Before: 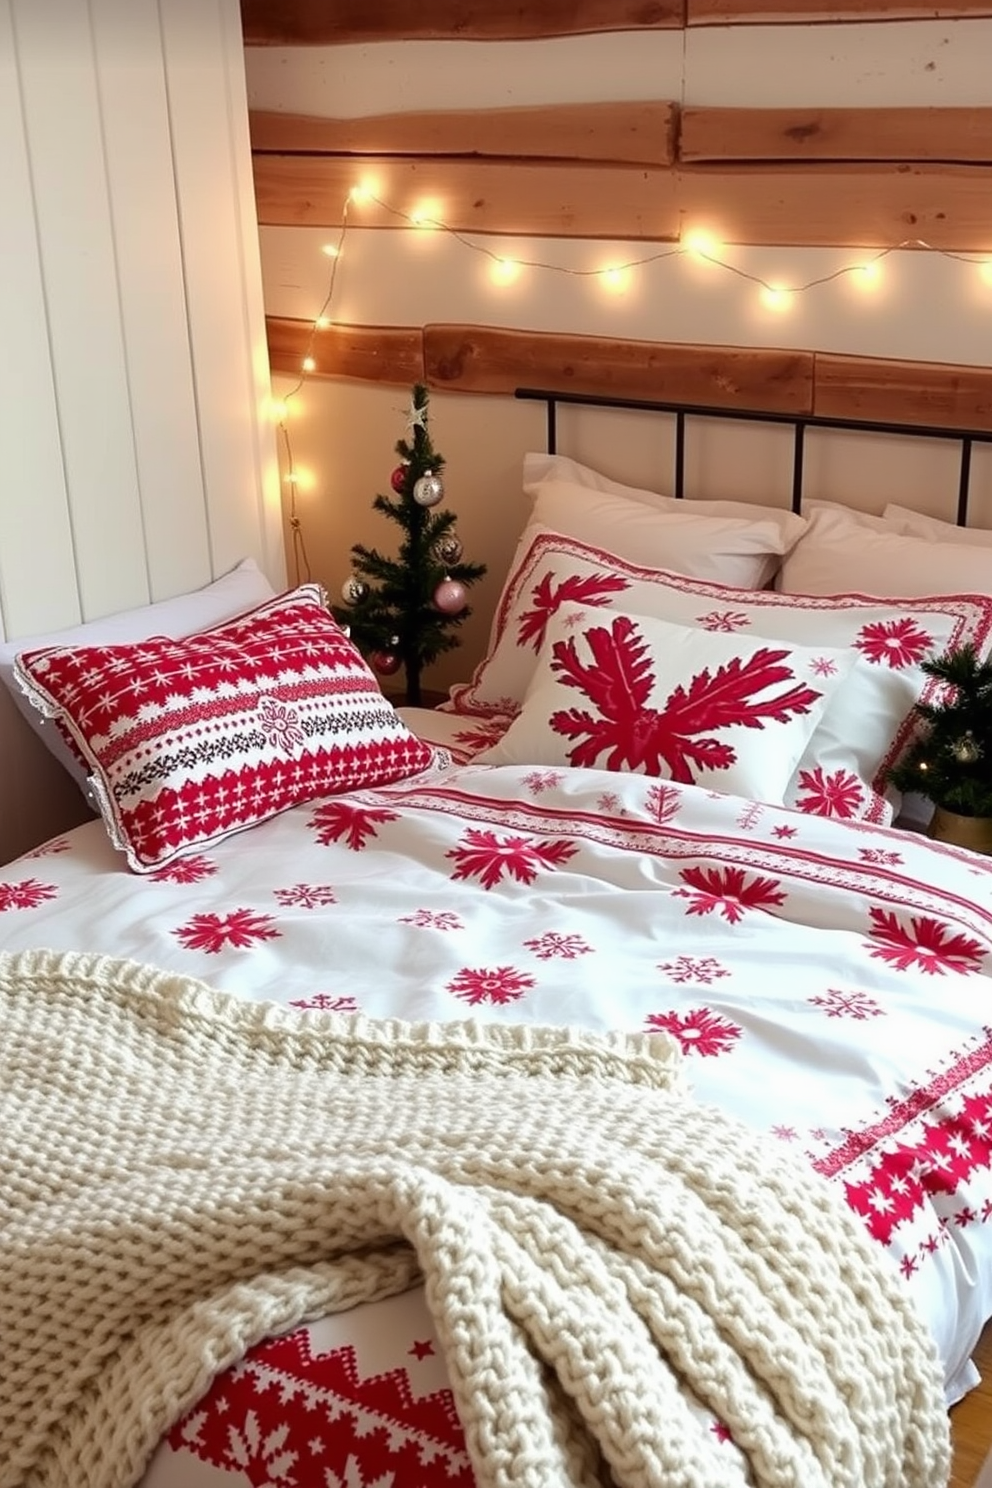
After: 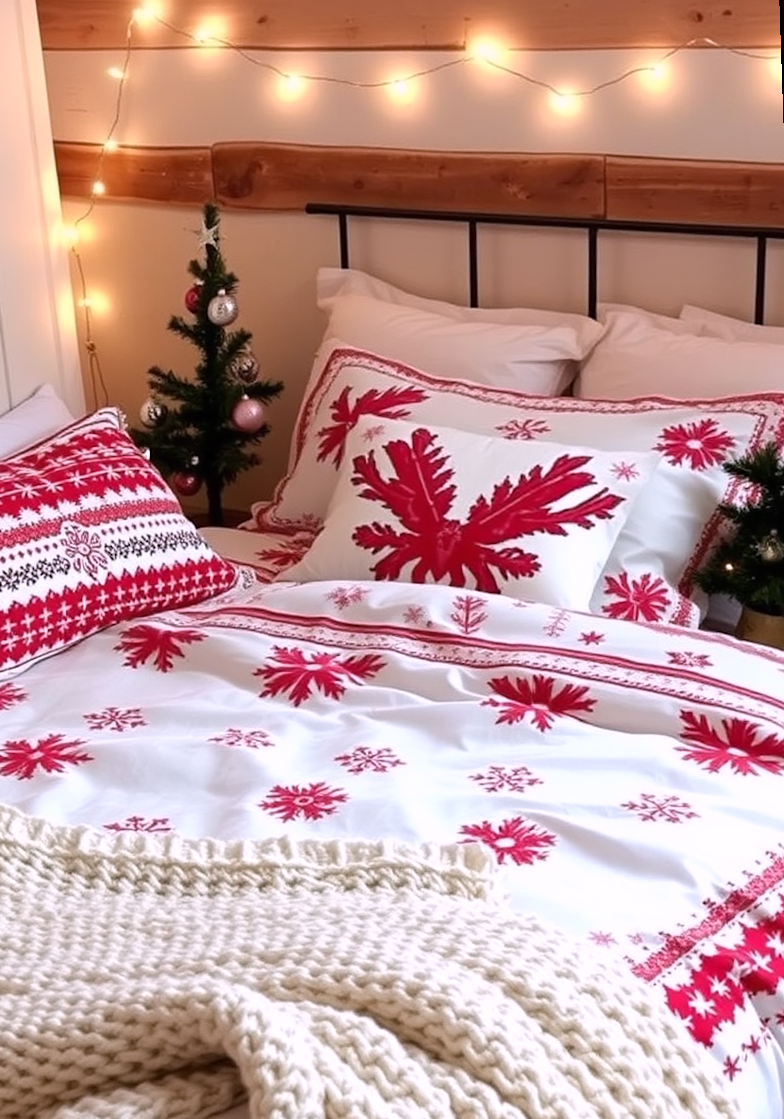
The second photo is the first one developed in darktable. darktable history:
crop: left 19.159%, top 9.58%, bottom 9.58%
rotate and perspective: rotation -2.12°, lens shift (vertical) 0.009, lens shift (horizontal) -0.008, automatic cropping original format, crop left 0.036, crop right 0.964, crop top 0.05, crop bottom 0.959
white balance: red 1.05, blue 1.072
